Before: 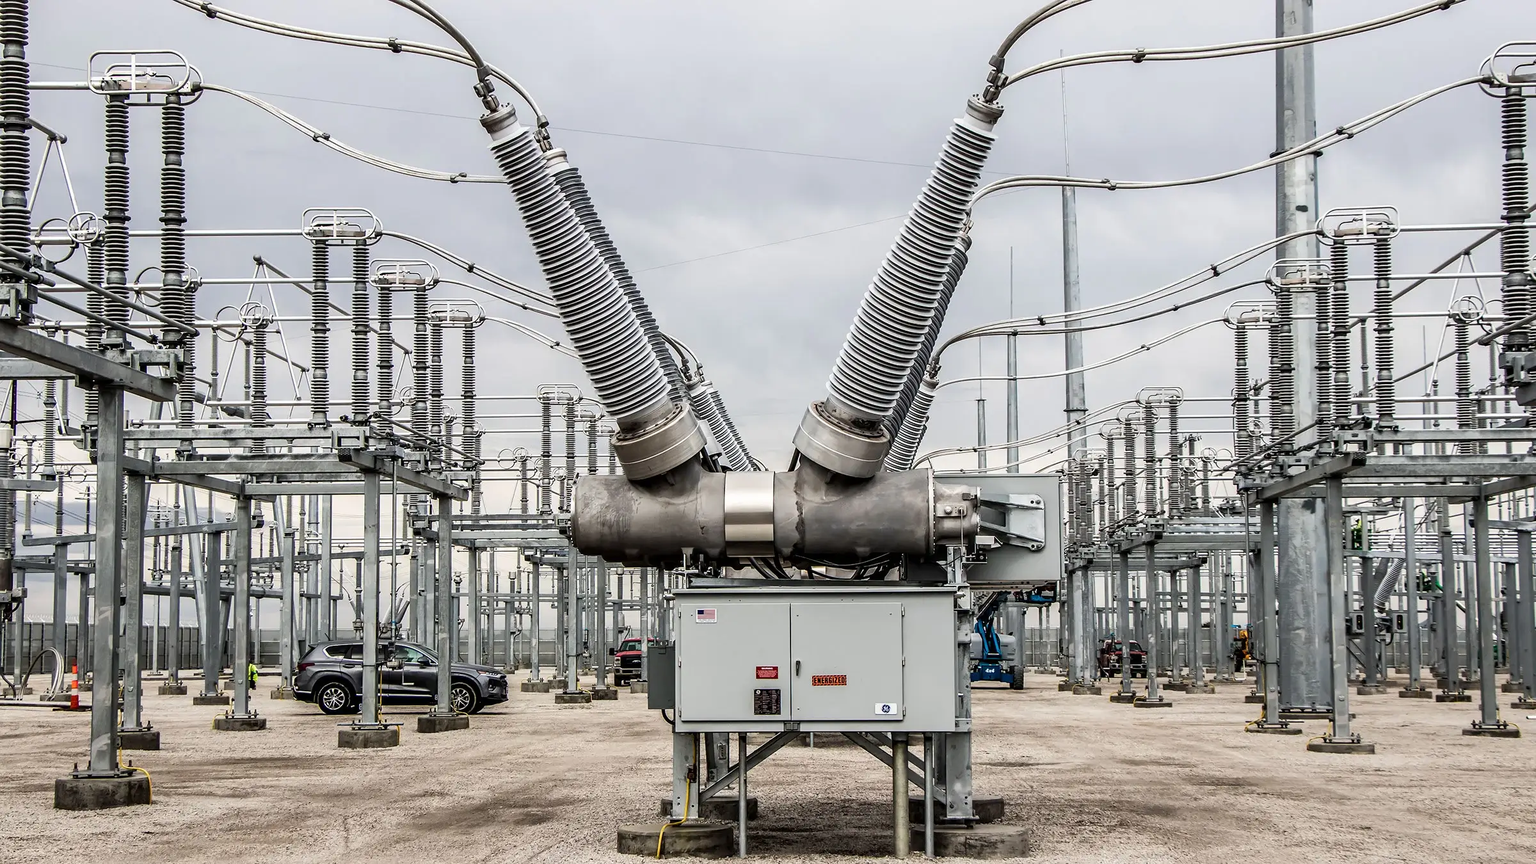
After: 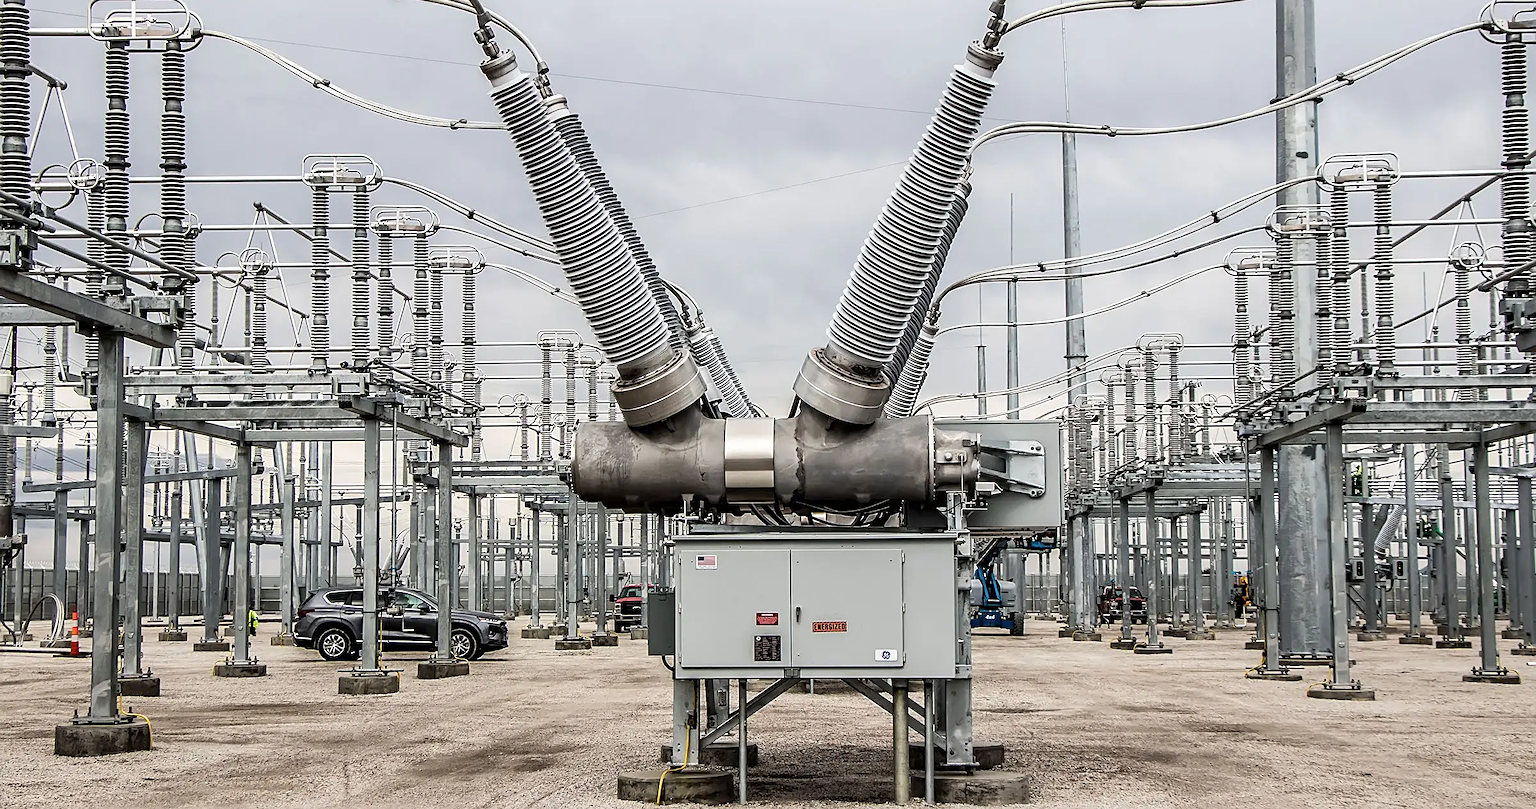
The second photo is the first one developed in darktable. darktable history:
crop and rotate: top 6.25%
sharpen: on, module defaults
